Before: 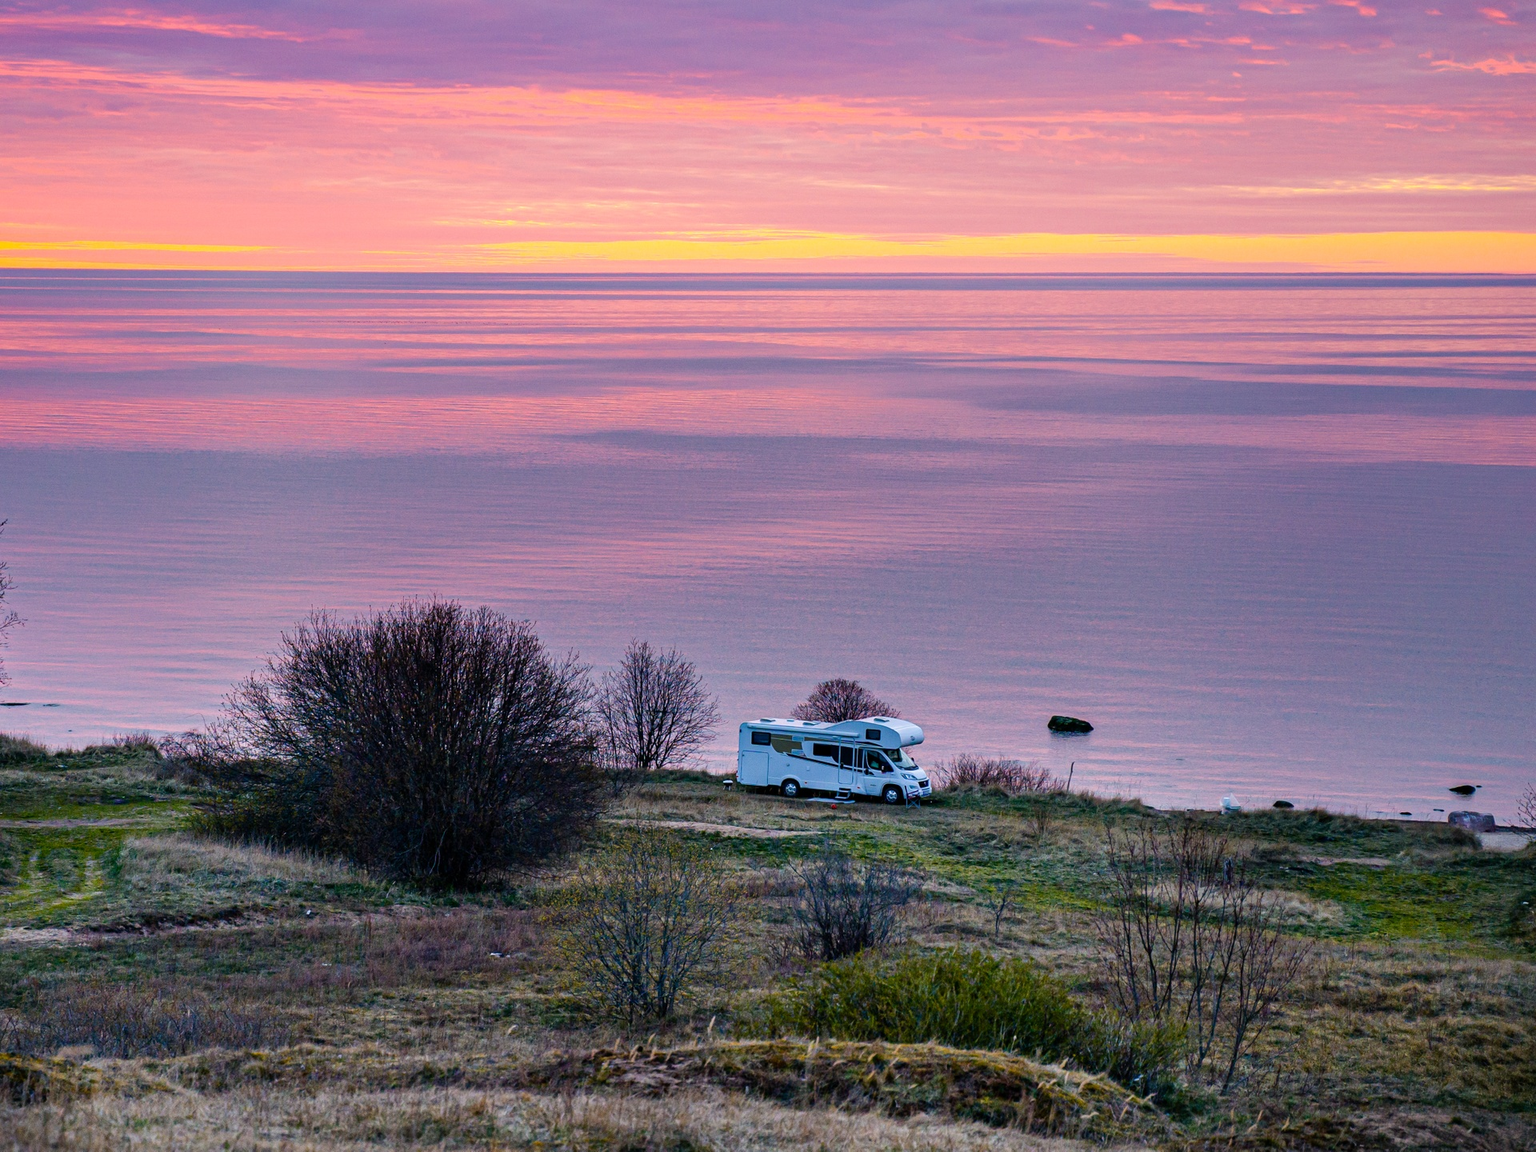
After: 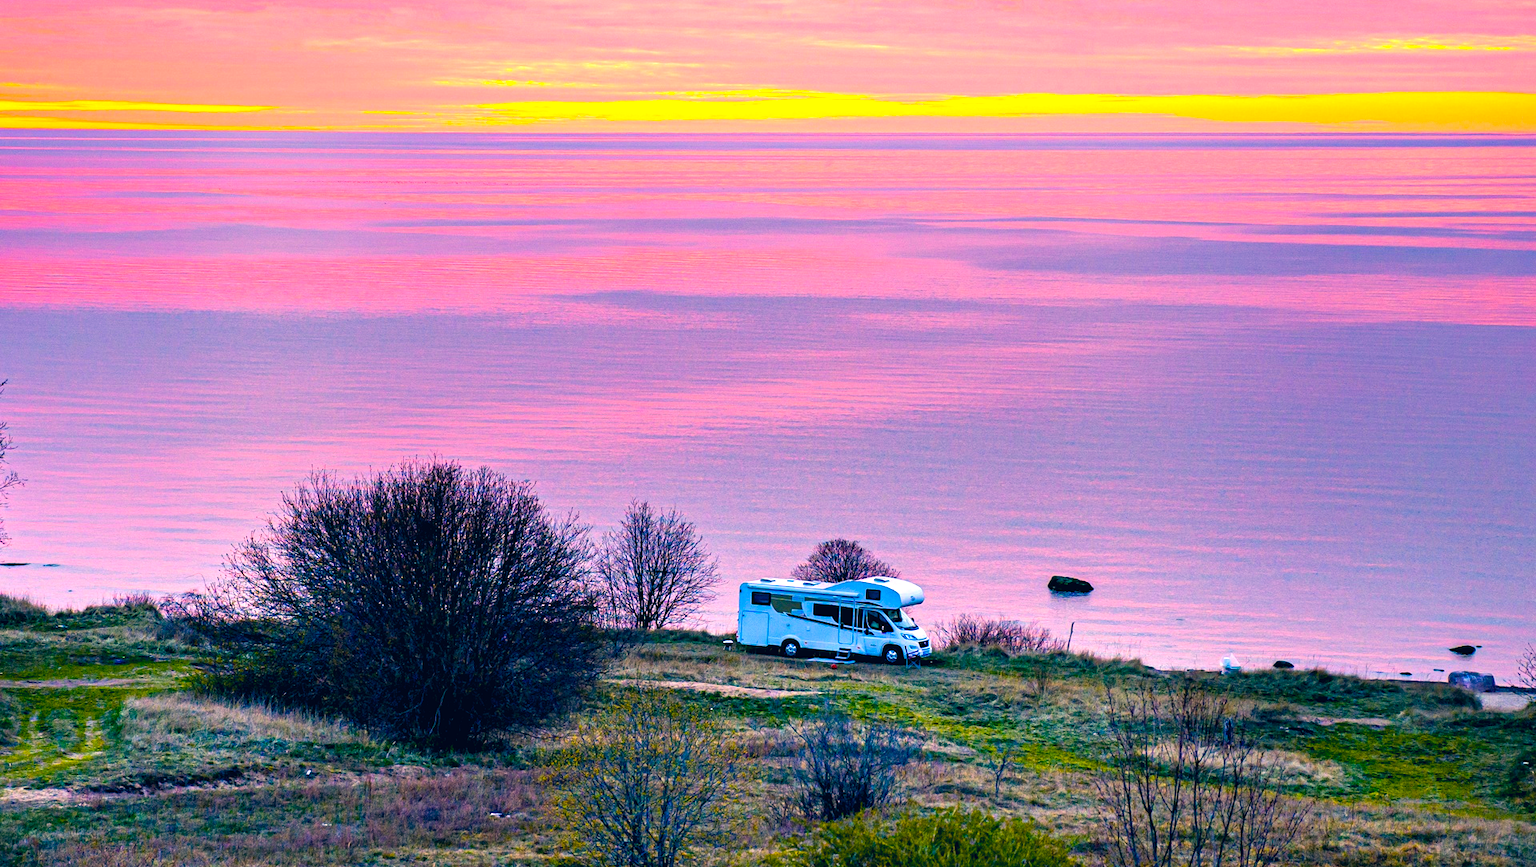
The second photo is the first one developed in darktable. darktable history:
crop and rotate: top 12.175%, bottom 12.527%
color balance rgb: global offset › luminance -0.512%, linear chroma grading › global chroma 25.263%, perceptual saturation grading › global saturation 30.762%, contrast 4.759%
color correction: highlights a* 10.29, highlights b* 14.77, shadows a* -10.16, shadows b* -14.94
exposure: black level correction 0, exposure 0.695 EV, compensate highlight preservation false
